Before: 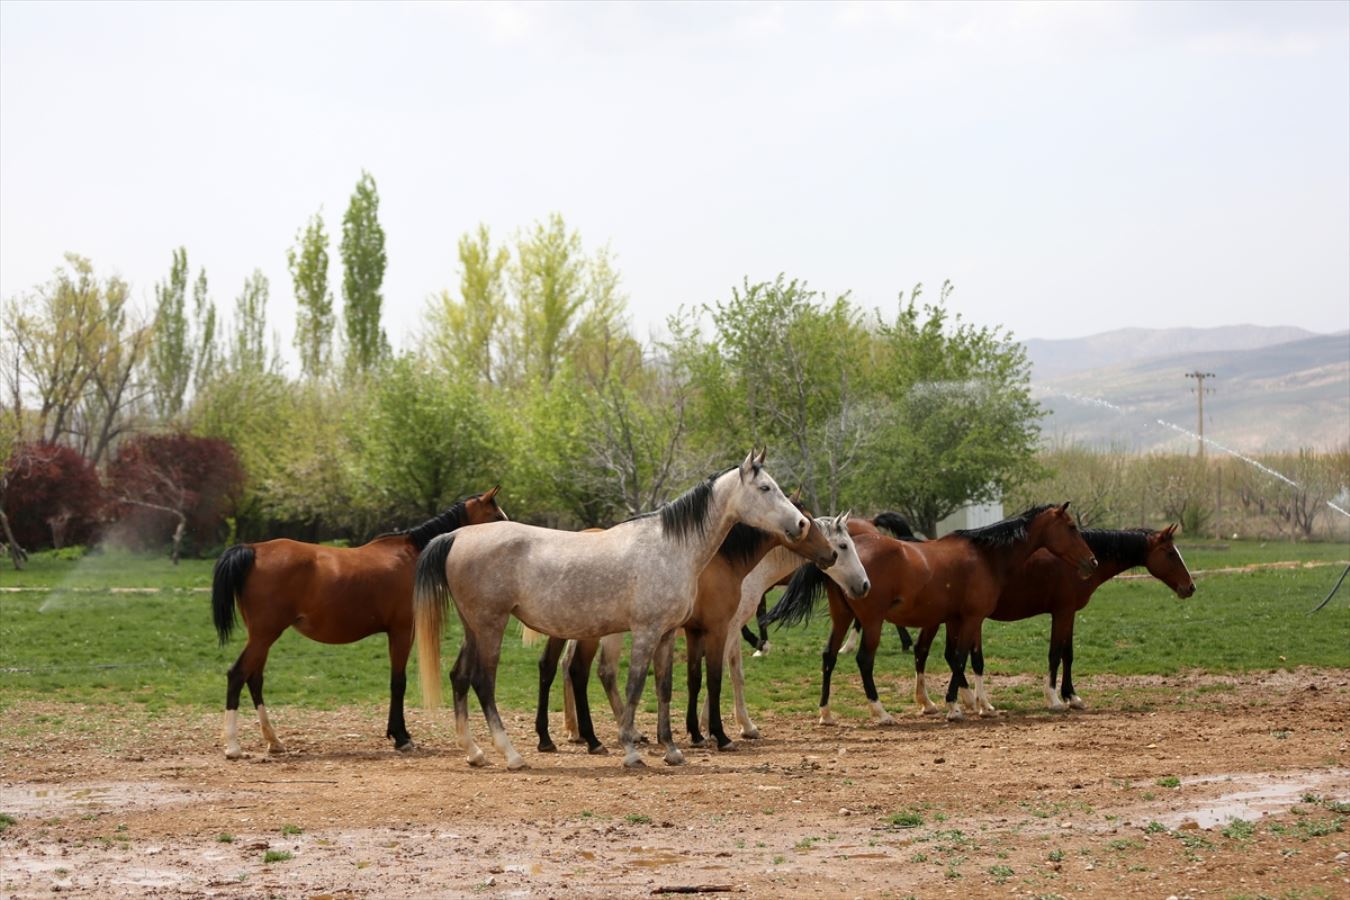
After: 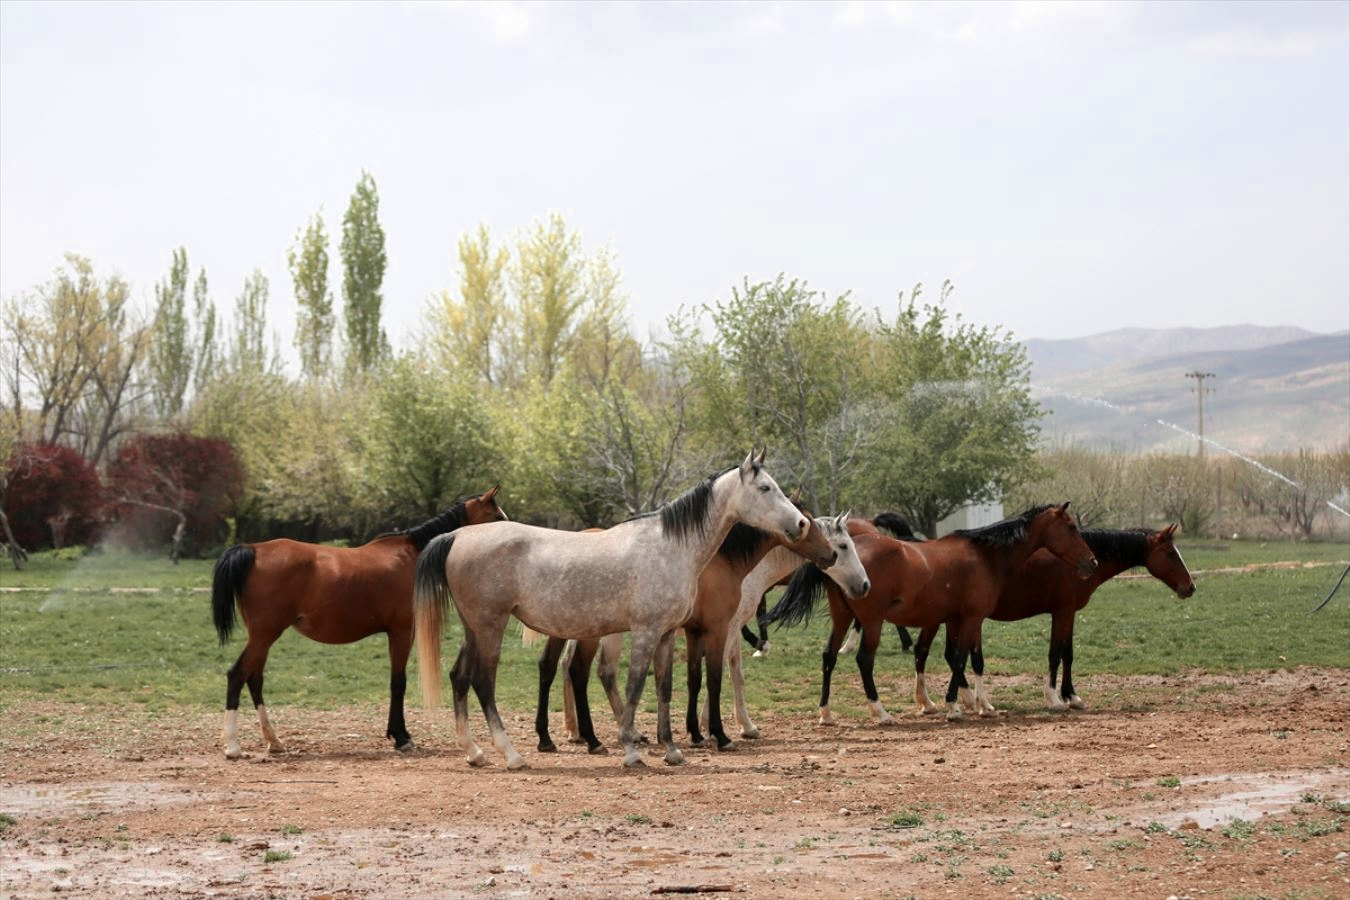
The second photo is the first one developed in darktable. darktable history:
tone equalizer: edges refinement/feathering 500, mask exposure compensation -1.57 EV, preserve details no
color zones: curves: ch0 [(0, 0.473) (0.001, 0.473) (0.226, 0.548) (0.4, 0.589) (0.525, 0.54) (0.728, 0.403) (0.999, 0.473) (1, 0.473)]; ch1 [(0, 0.619) (0.001, 0.619) (0.234, 0.388) (0.4, 0.372) (0.528, 0.422) (0.732, 0.53) (0.999, 0.619) (1, 0.619)]; ch2 [(0, 0.547) (0.001, 0.547) (0.226, 0.45) (0.4, 0.525) (0.525, 0.585) (0.8, 0.511) (0.999, 0.547) (1, 0.547)]
